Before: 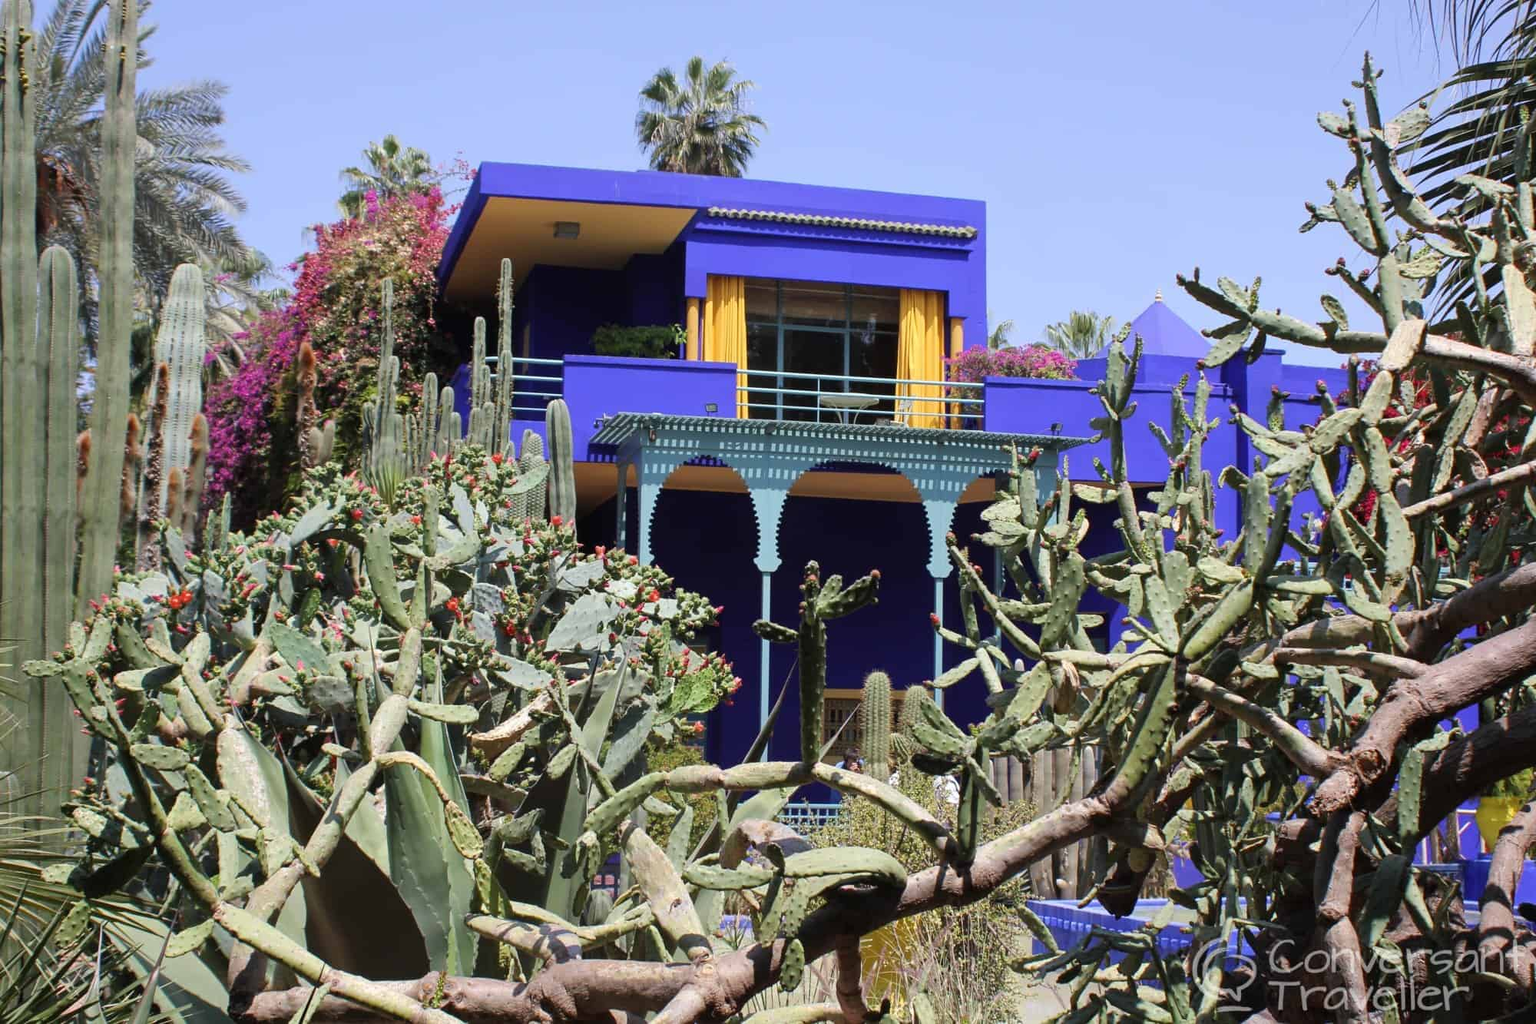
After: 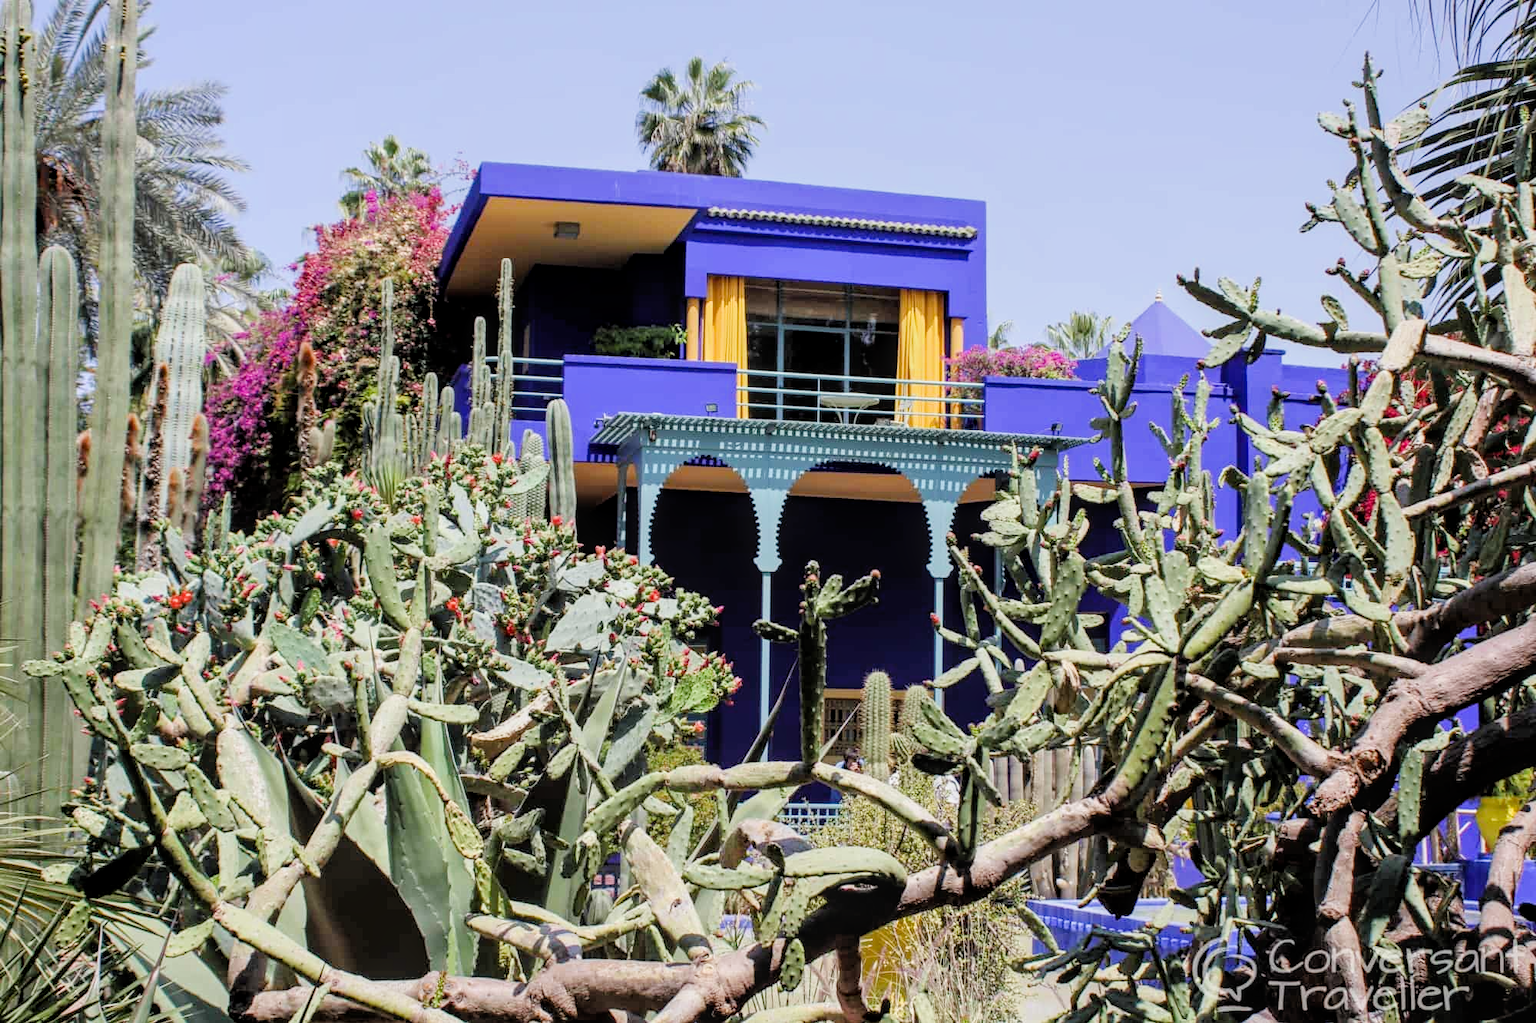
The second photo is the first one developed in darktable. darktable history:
filmic rgb: black relative exposure -5 EV, hardness 2.88, highlights saturation mix -30%
exposure: black level correction 0, exposure 0.7 EV, compensate highlight preservation false
color balance rgb: perceptual saturation grading › global saturation 10%
local contrast: on, module defaults
